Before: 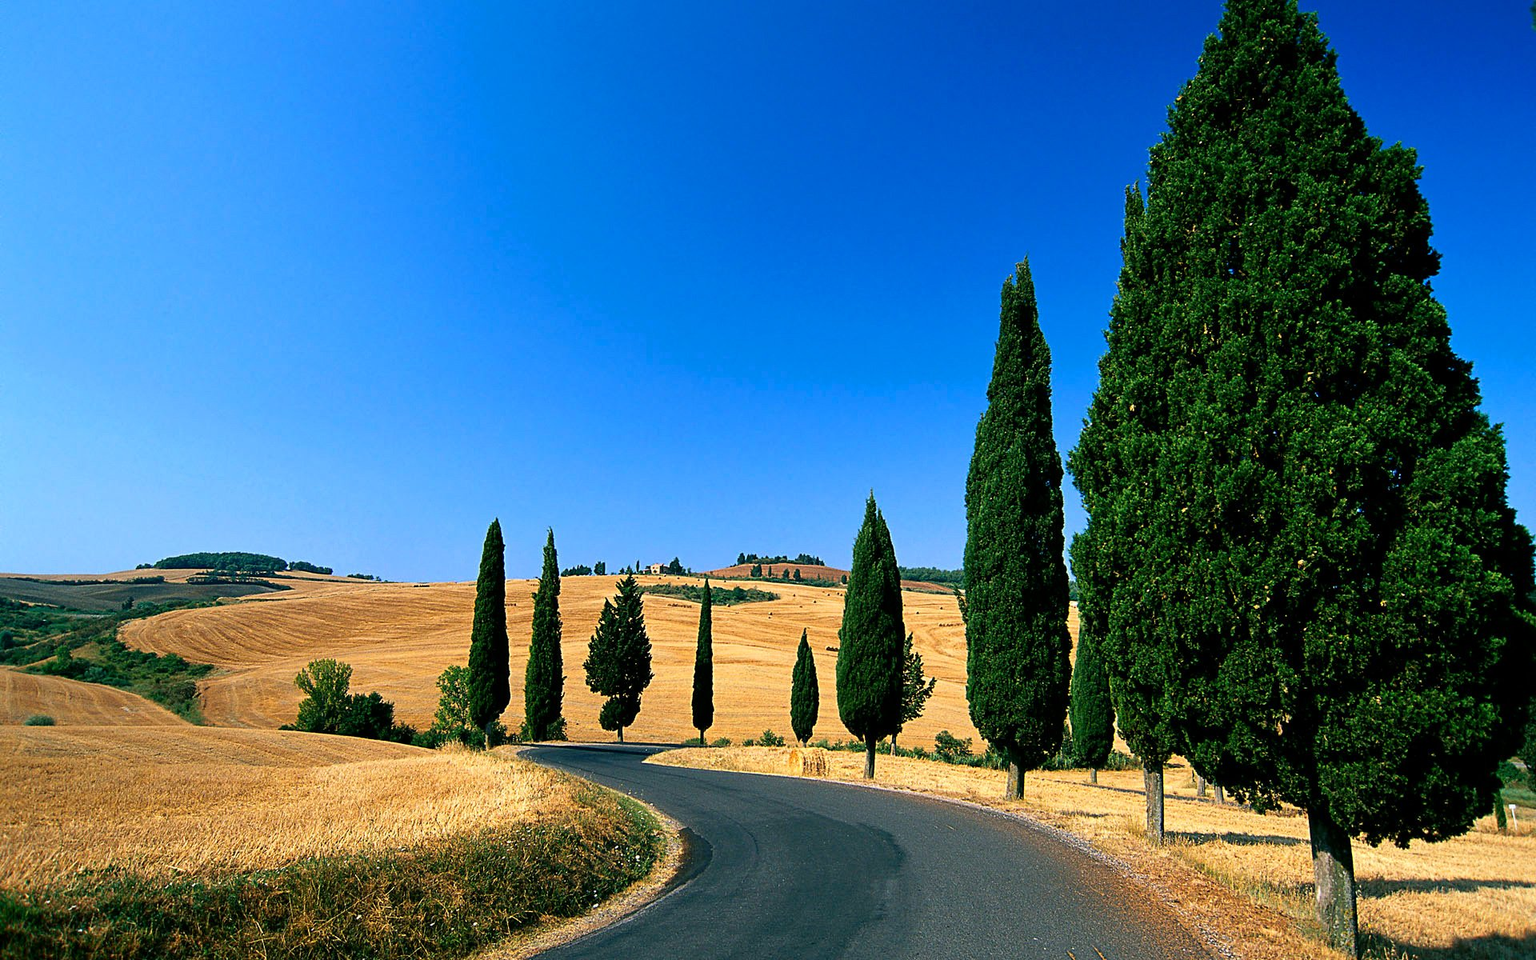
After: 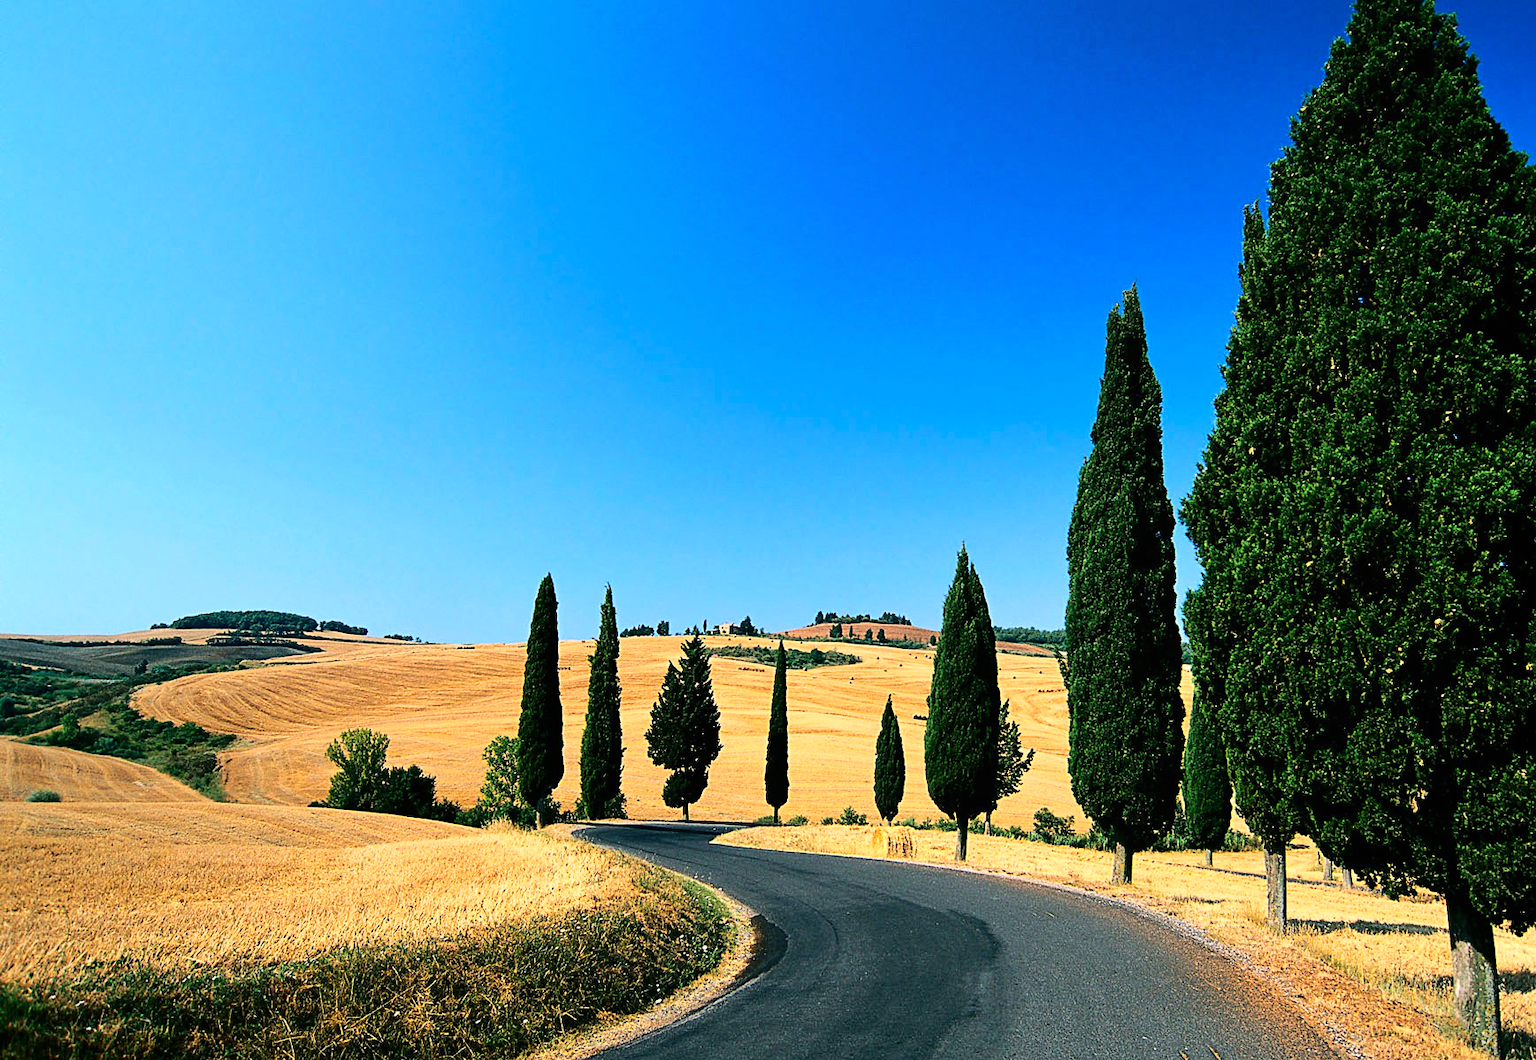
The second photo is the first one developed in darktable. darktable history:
crop: right 9.5%, bottom 0.042%
local contrast: mode bilateral grid, contrast 99, coarseness 100, detail 92%, midtone range 0.2
base curve: curves: ch0 [(0, 0) (0.036, 0.025) (0.121, 0.166) (0.206, 0.329) (0.605, 0.79) (1, 1)]
